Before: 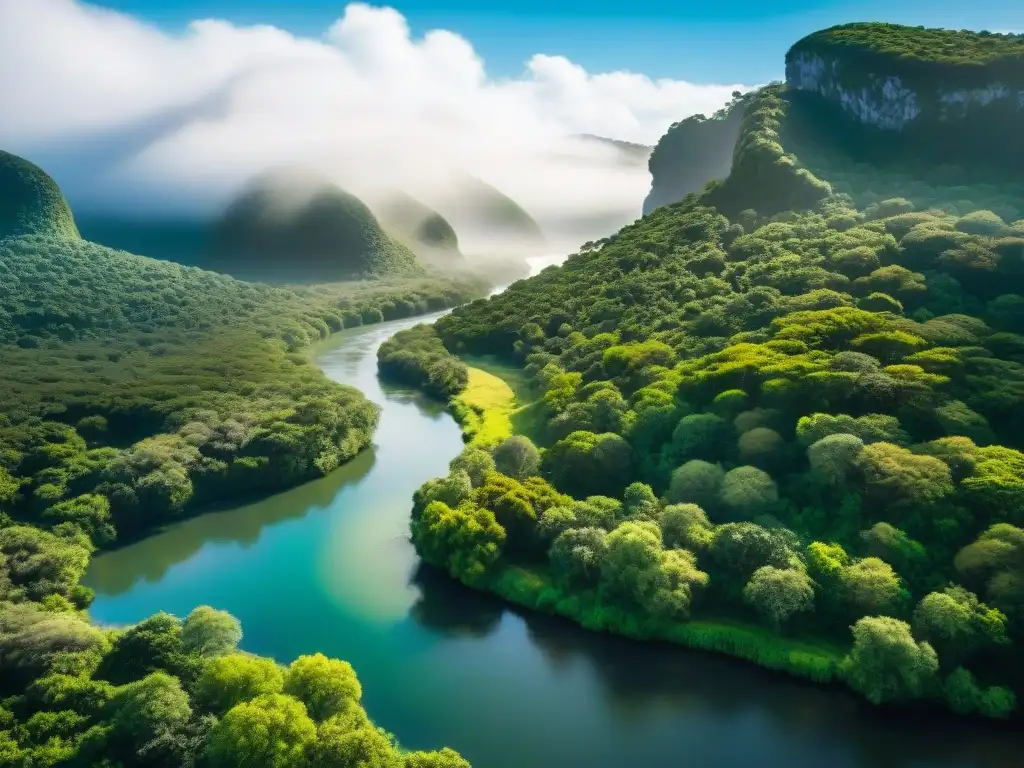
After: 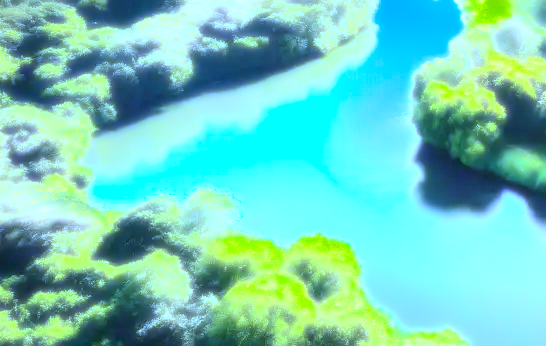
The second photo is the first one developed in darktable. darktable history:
white balance: red 0.766, blue 1.537
bloom: size 0%, threshold 54.82%, strength 8.31%
exposure: black level correction 0, exposure 1.9 EV, compensate highlight preservation false
haze removal: strength -0.1, adaptive false
crop and rotate: top 54.778%, right 46.61%, bottom 0.159%
